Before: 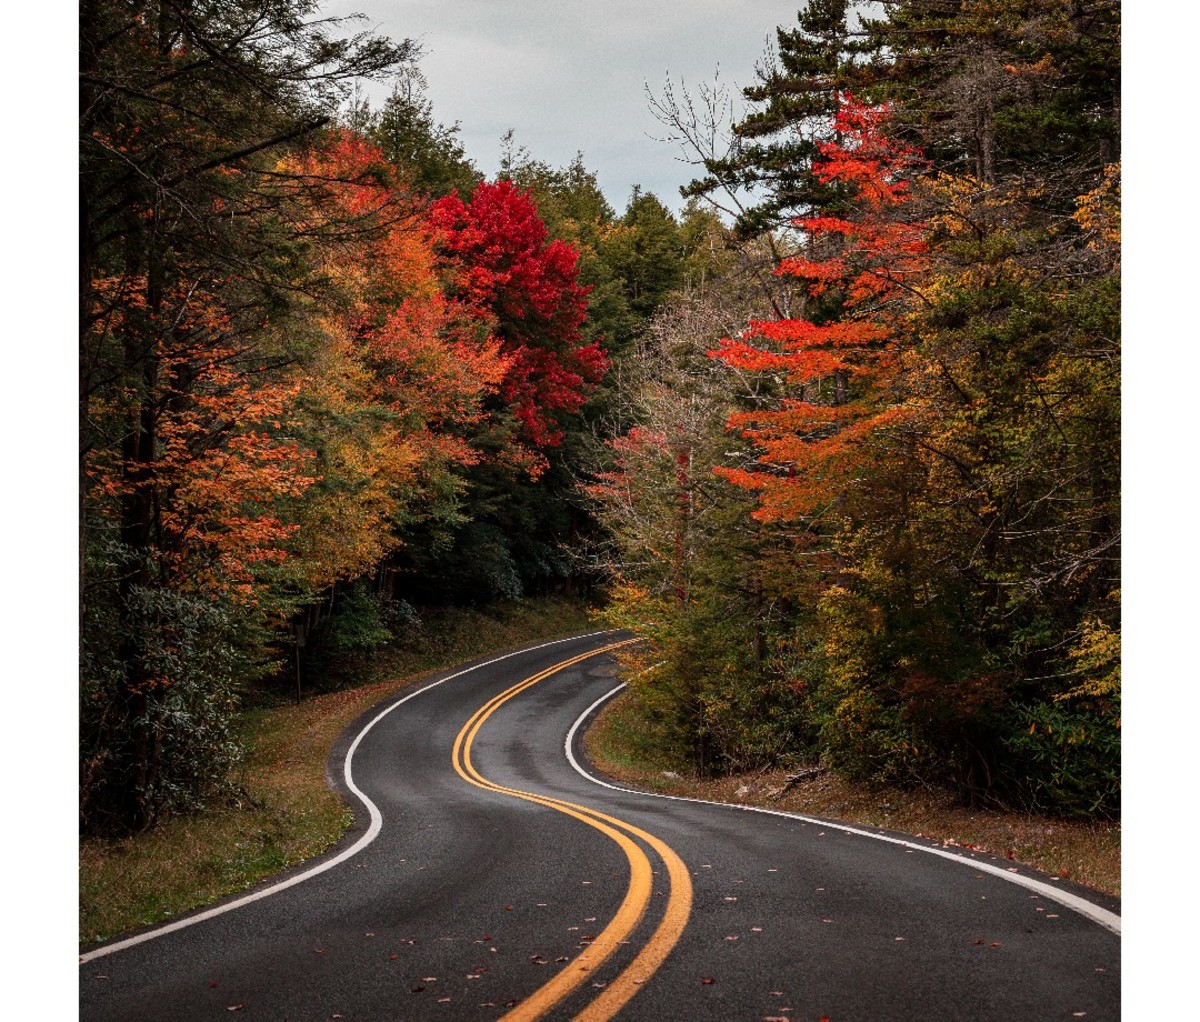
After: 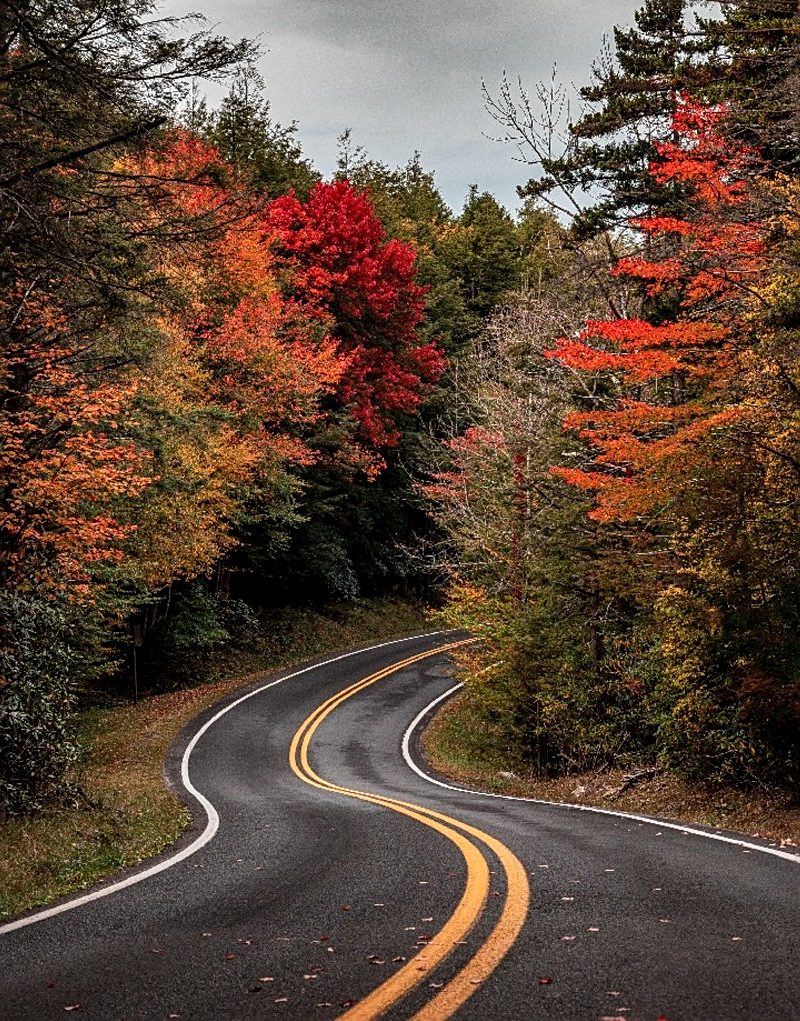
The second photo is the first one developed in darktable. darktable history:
sharpen: on, module defaults
crop and rotate: left 13.658%, right 19.6%
shadows and highlights: shadows 20.95, highlights -81.37, soften with gaussian
local contrast: on, module defaults
